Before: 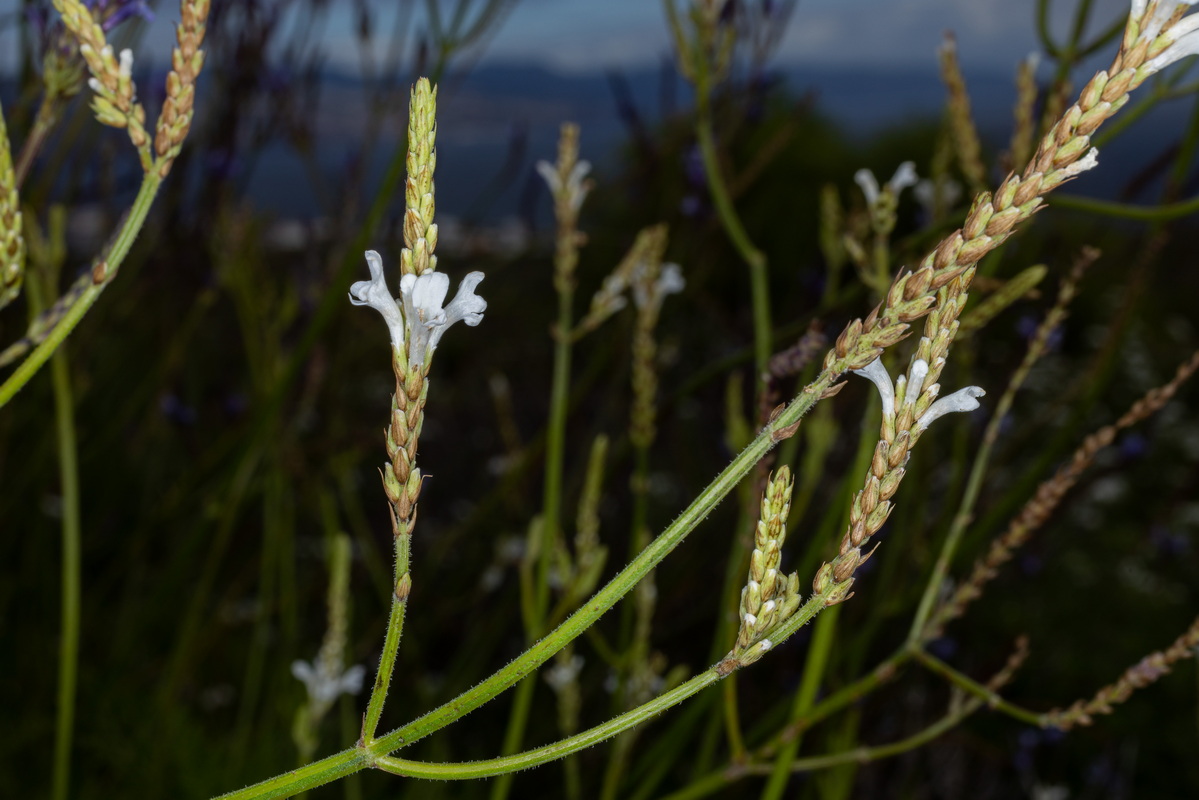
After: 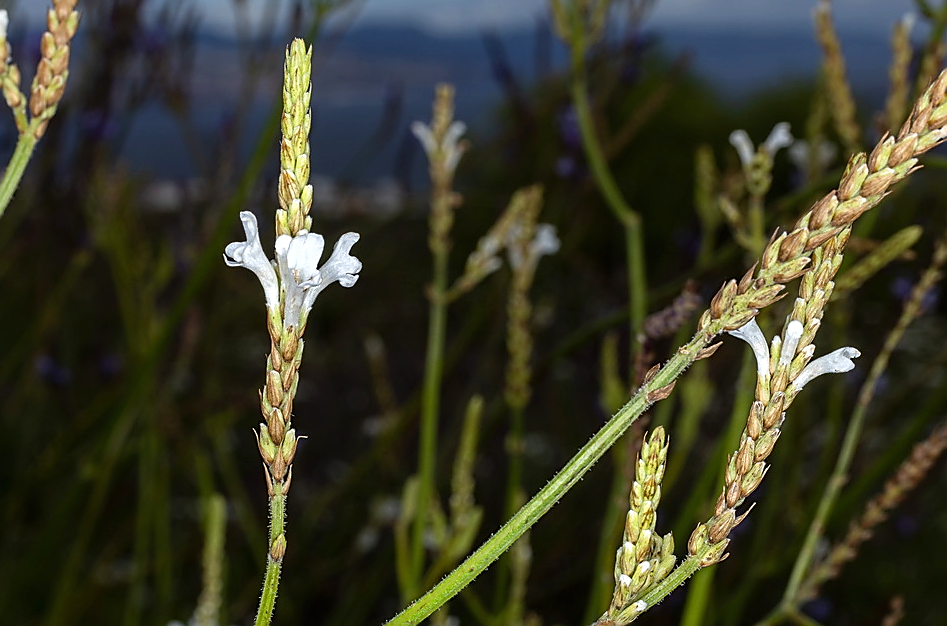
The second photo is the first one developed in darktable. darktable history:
sharpen: radius 1.373, amount 1.232, threshold 0.802
crop and rotate: left 10.491%, top 5.118%, right 10.455%, bottom 16.508%
exposure: black level correction 0, exposure 0.499 EV, compensate highlight preservation false
